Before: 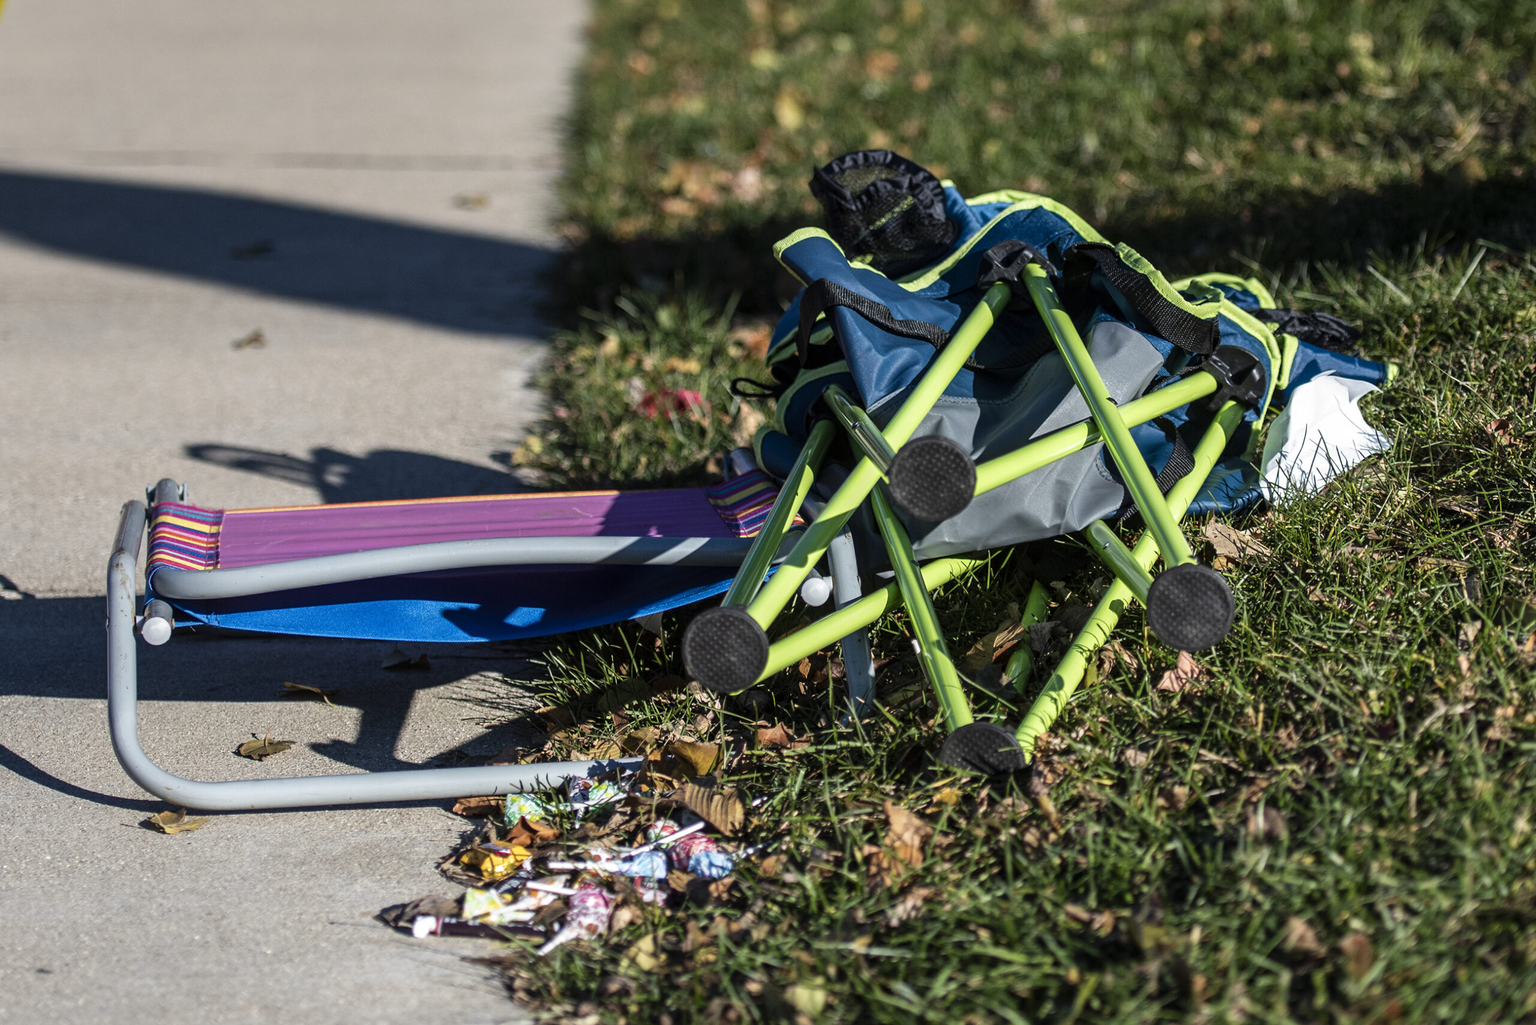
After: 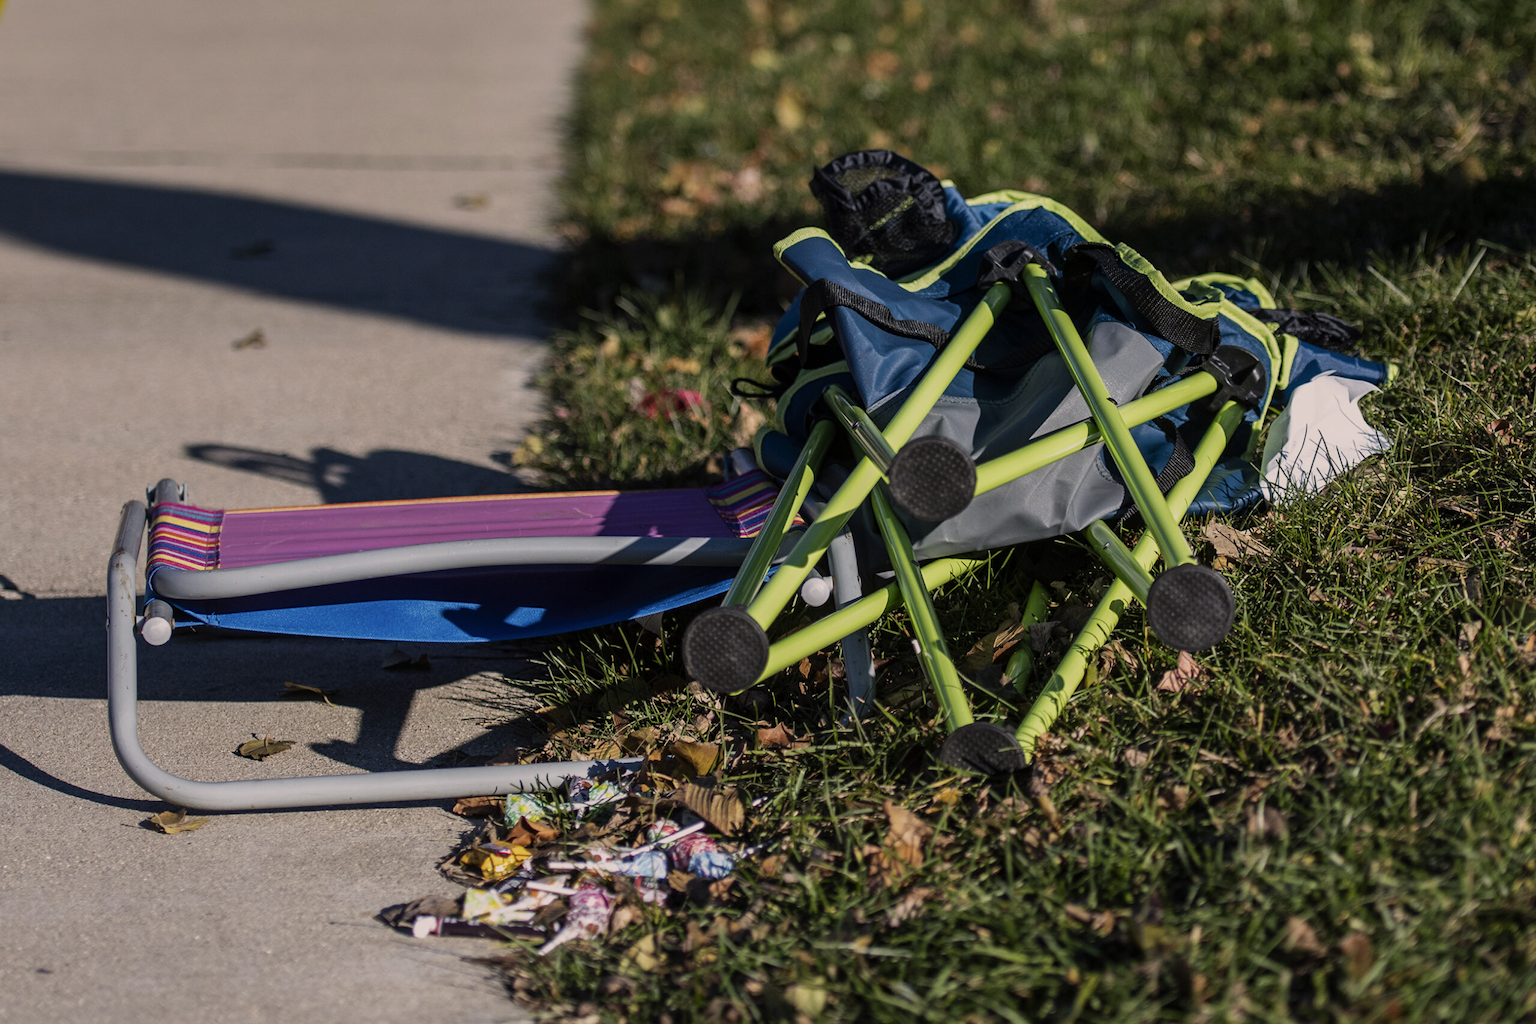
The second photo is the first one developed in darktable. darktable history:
color correction: highlights a* 5.88, highlights b* 4.84
exposure: exposure -0.596 EV, compensate exposure bias true, compensate highlight preservation false
